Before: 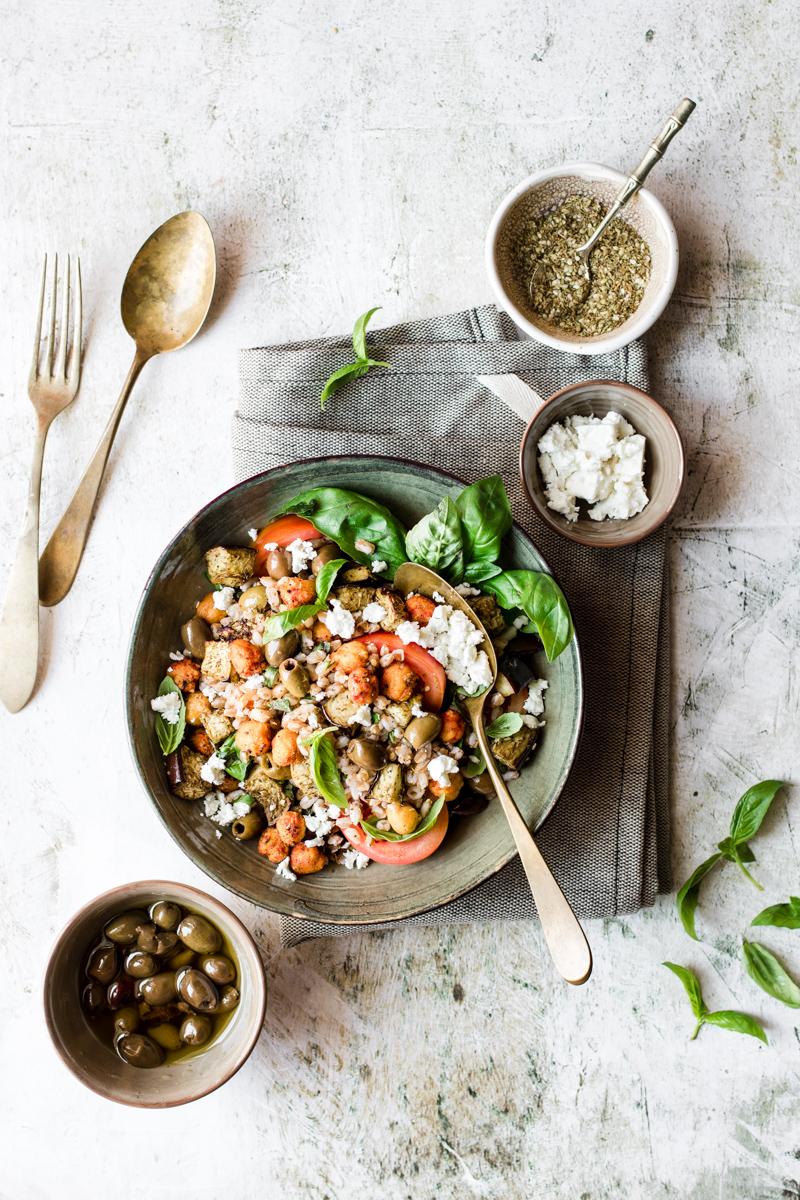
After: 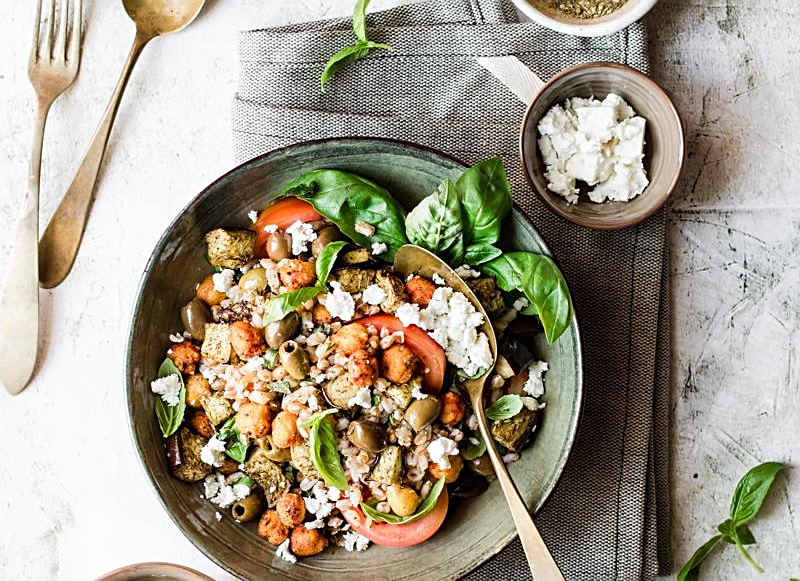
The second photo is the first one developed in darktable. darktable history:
crop and rotate: top 26.518%, bottom 25.004%
sharpen: on, module defaults
